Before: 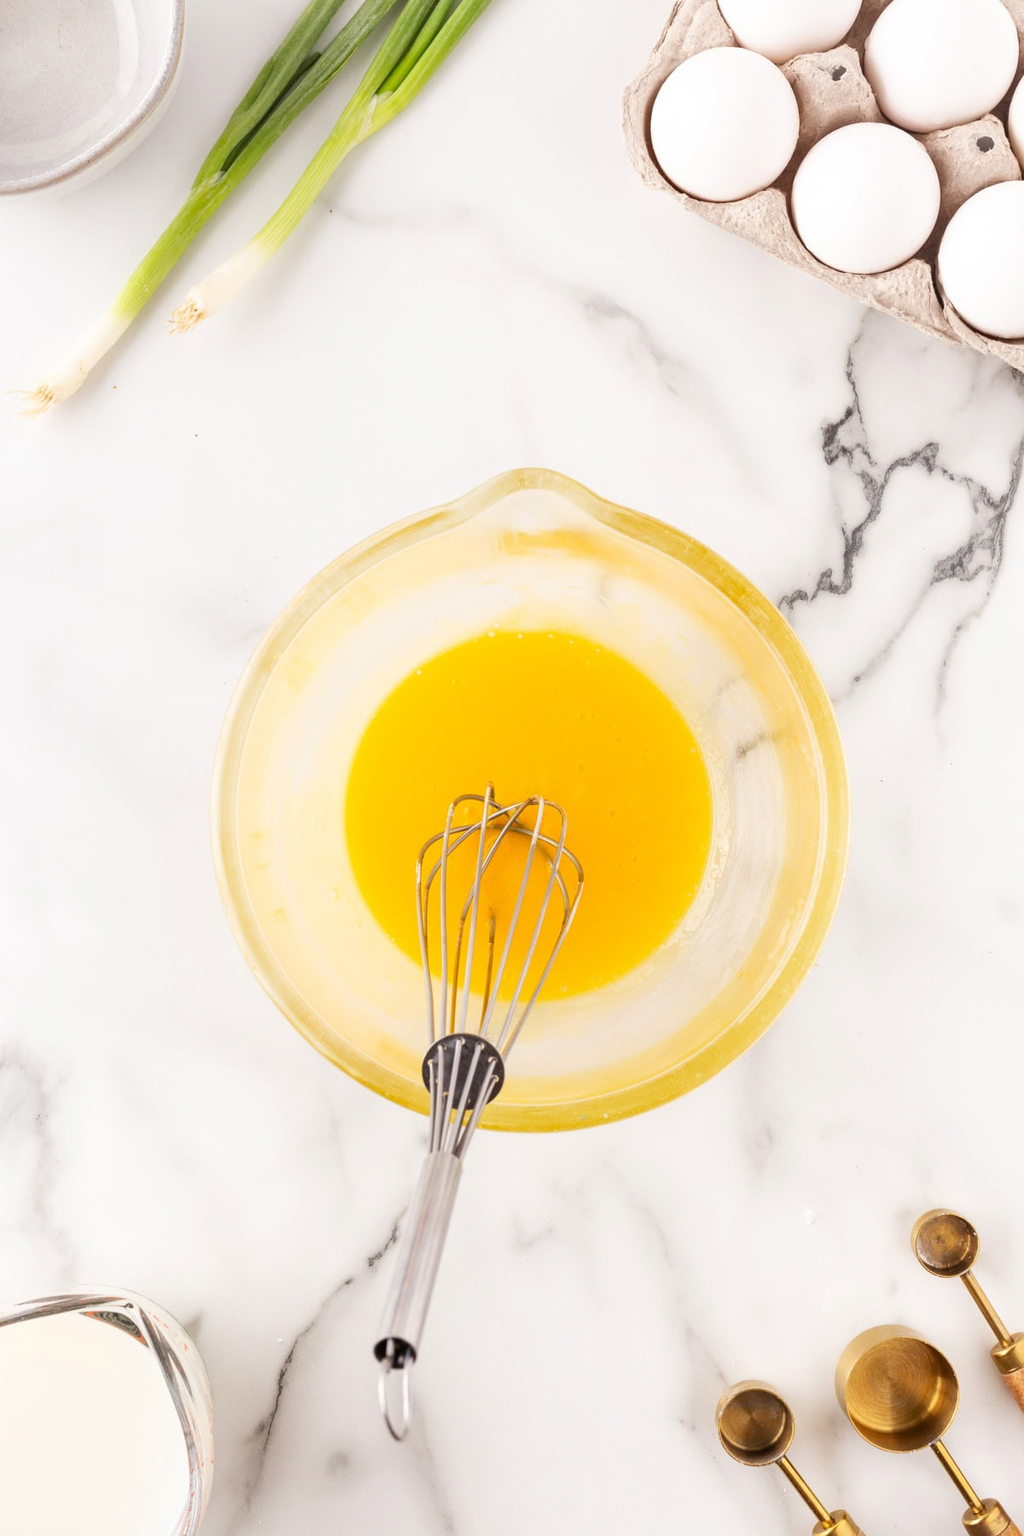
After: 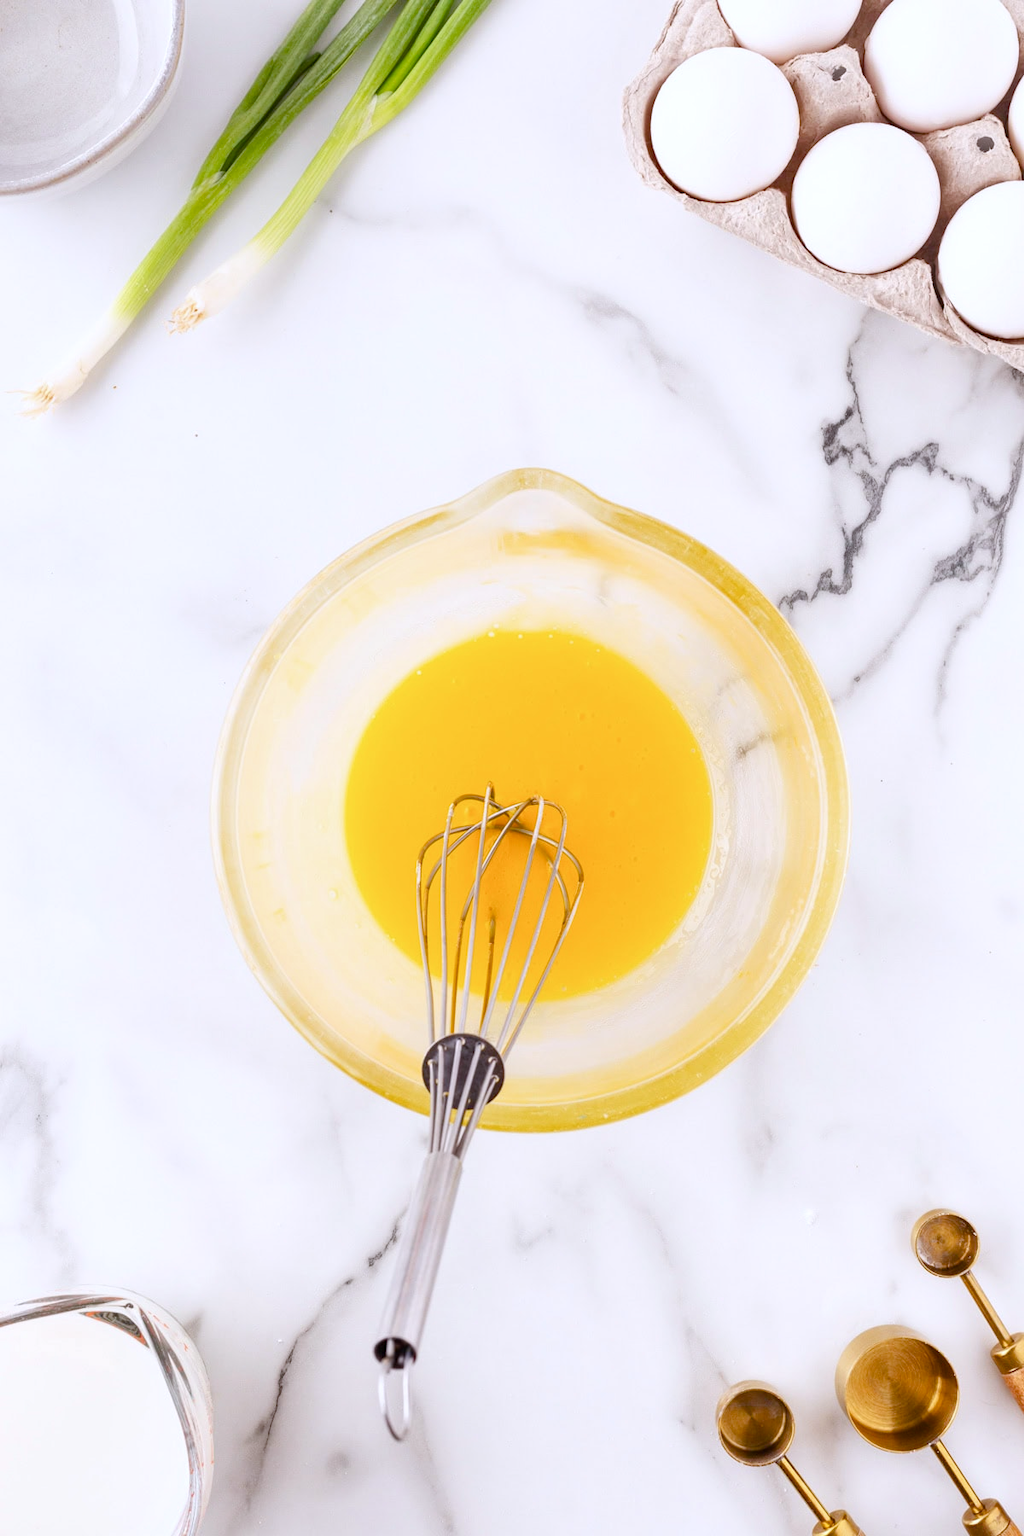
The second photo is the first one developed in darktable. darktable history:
color balance rgb: perceptual saturation grading › global saturation 20%, perceptual saturation grading › highlights -25%, perceptual saturation grading › shadows 50%
color calibration: illuminant as shot in camera, x 0.358, y 0.373, temperature 4628.91 K
